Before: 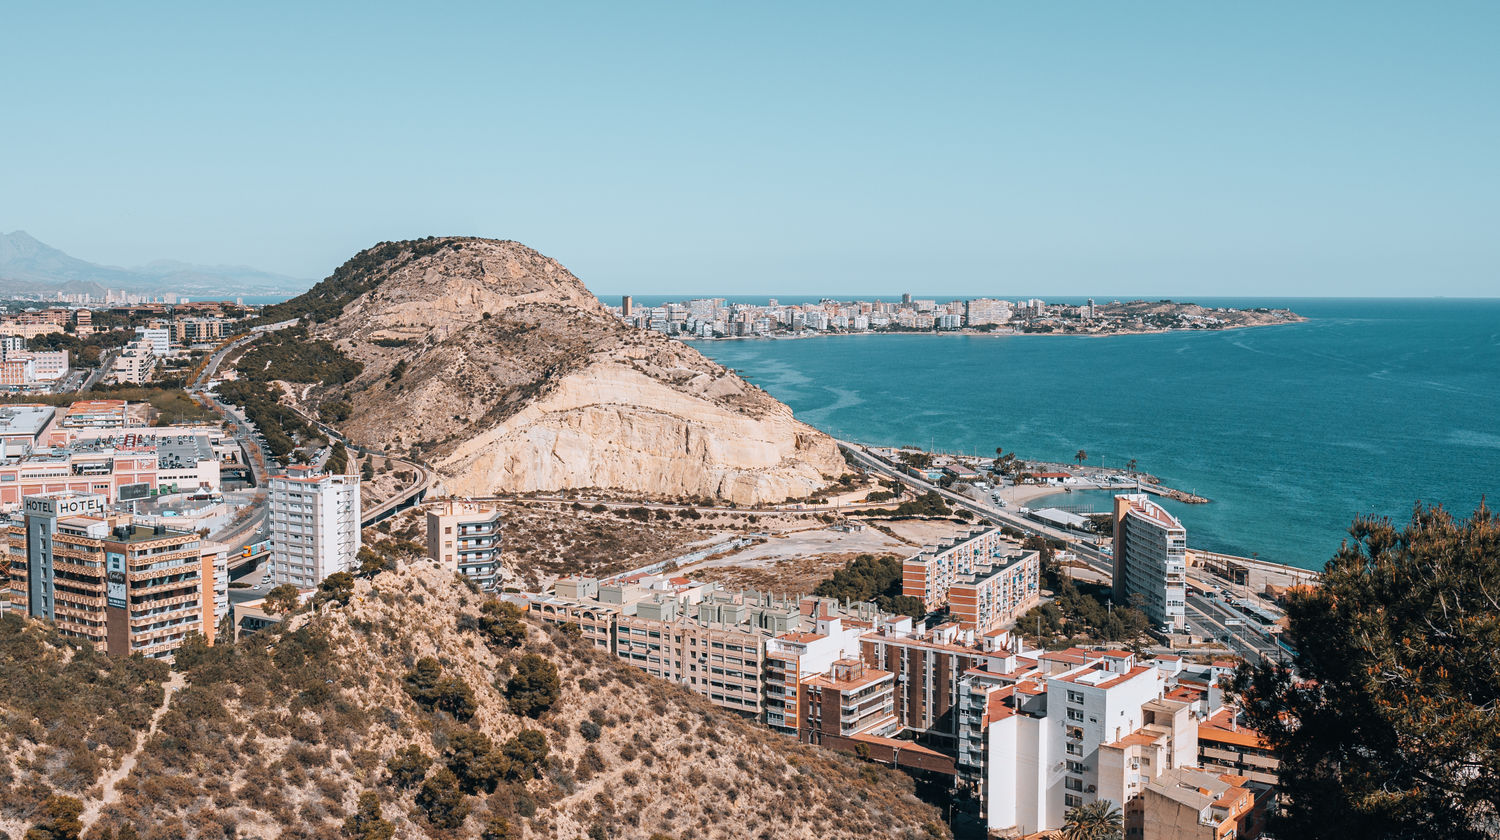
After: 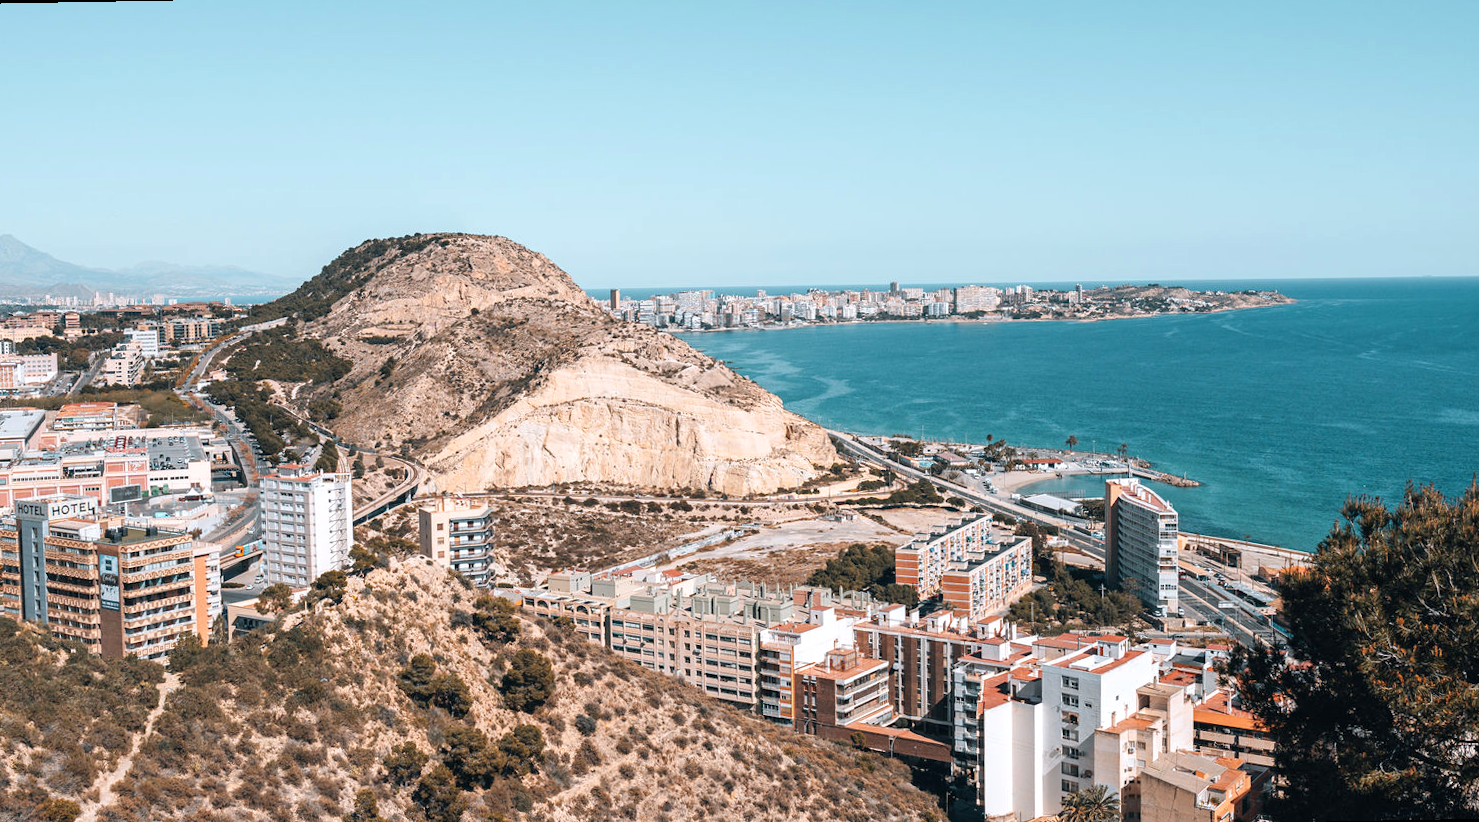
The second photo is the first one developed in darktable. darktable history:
rotate and perspective: rotation -1°, crop left 0.011, crop right 0.989, crop top 0.025, crop bottom 0.975
exposure: exposure 0.3 EV, compensate highlight preservation false
